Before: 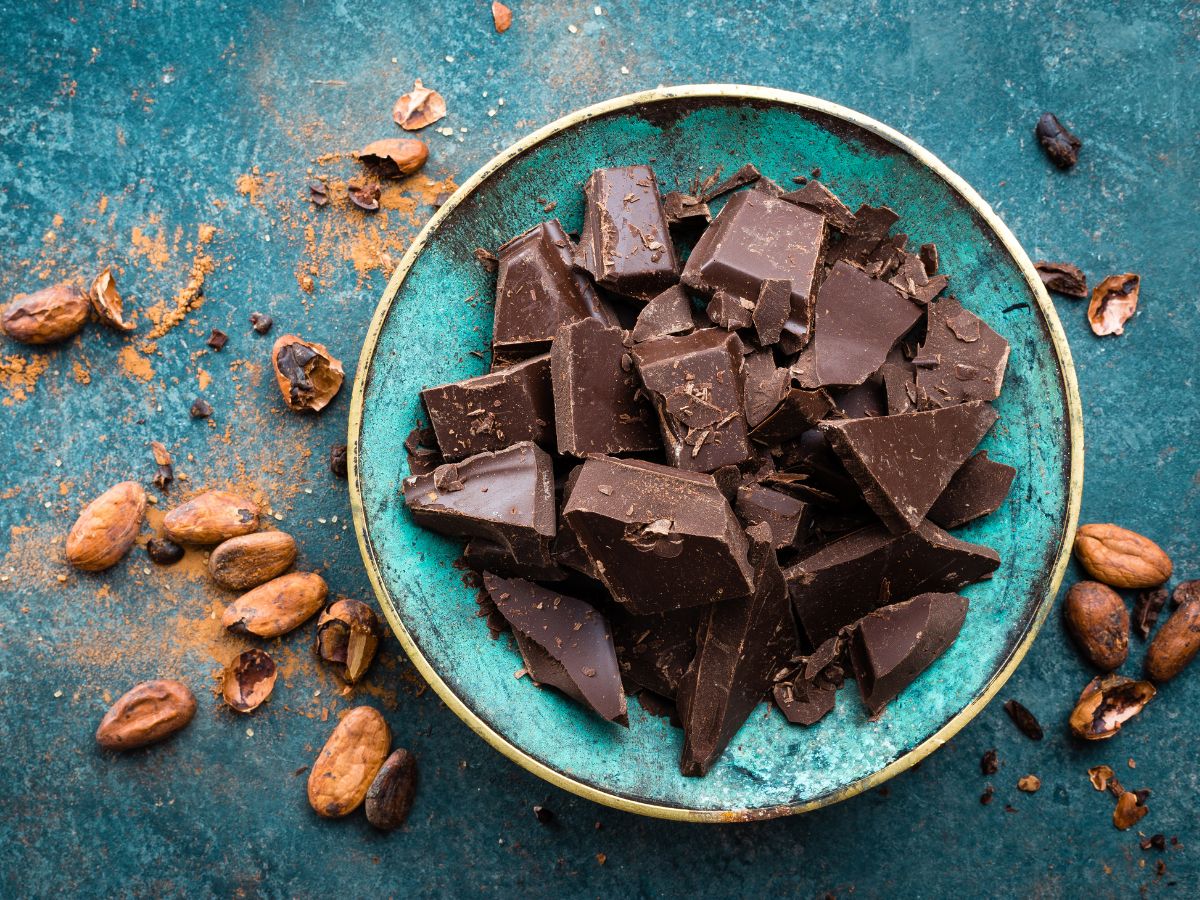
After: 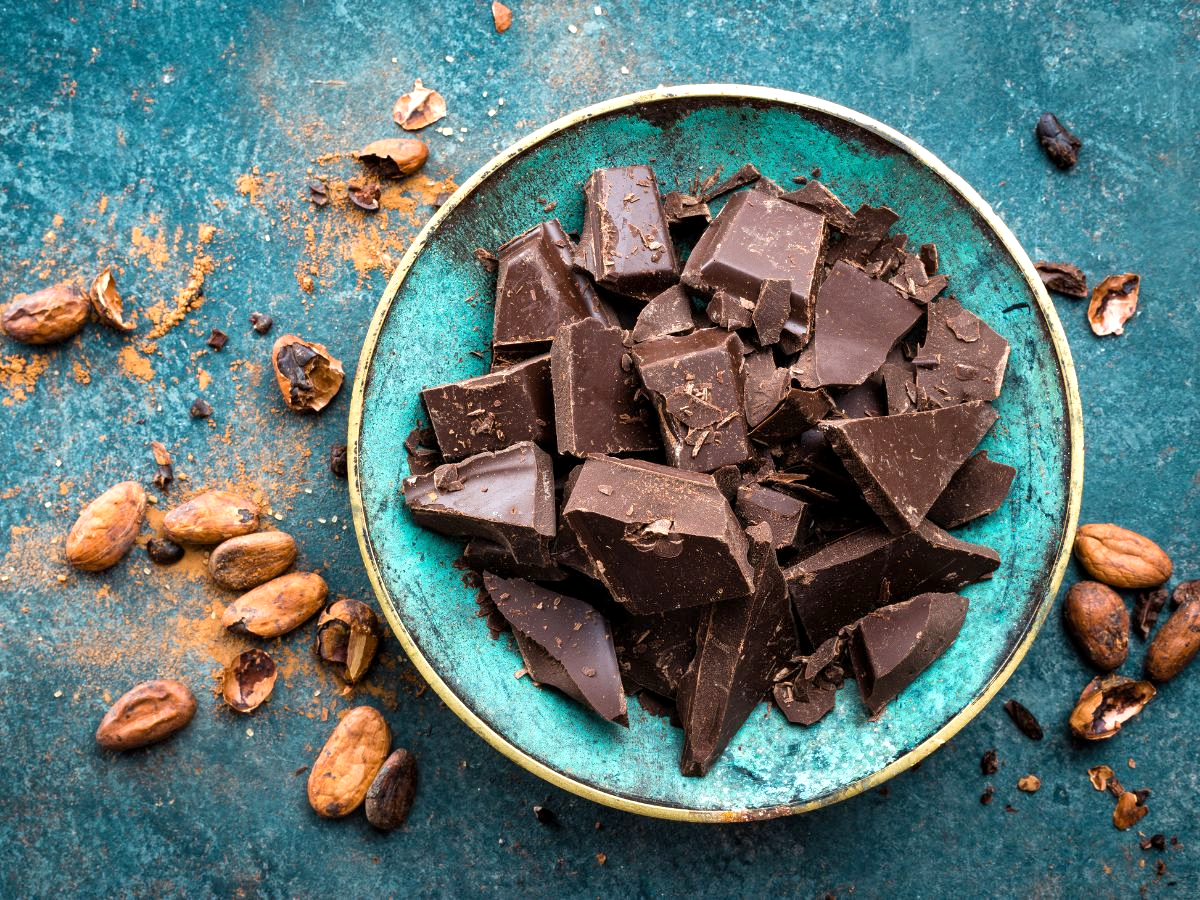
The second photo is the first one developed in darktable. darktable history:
shadows and highlights: low approximation 0.01, soften with gaussian
exposure: exposure 0.271 EV, compensate highlight preservation false
local contrast: highlights 101%, shadows 103%, detail 119%, midtone range 0.2
